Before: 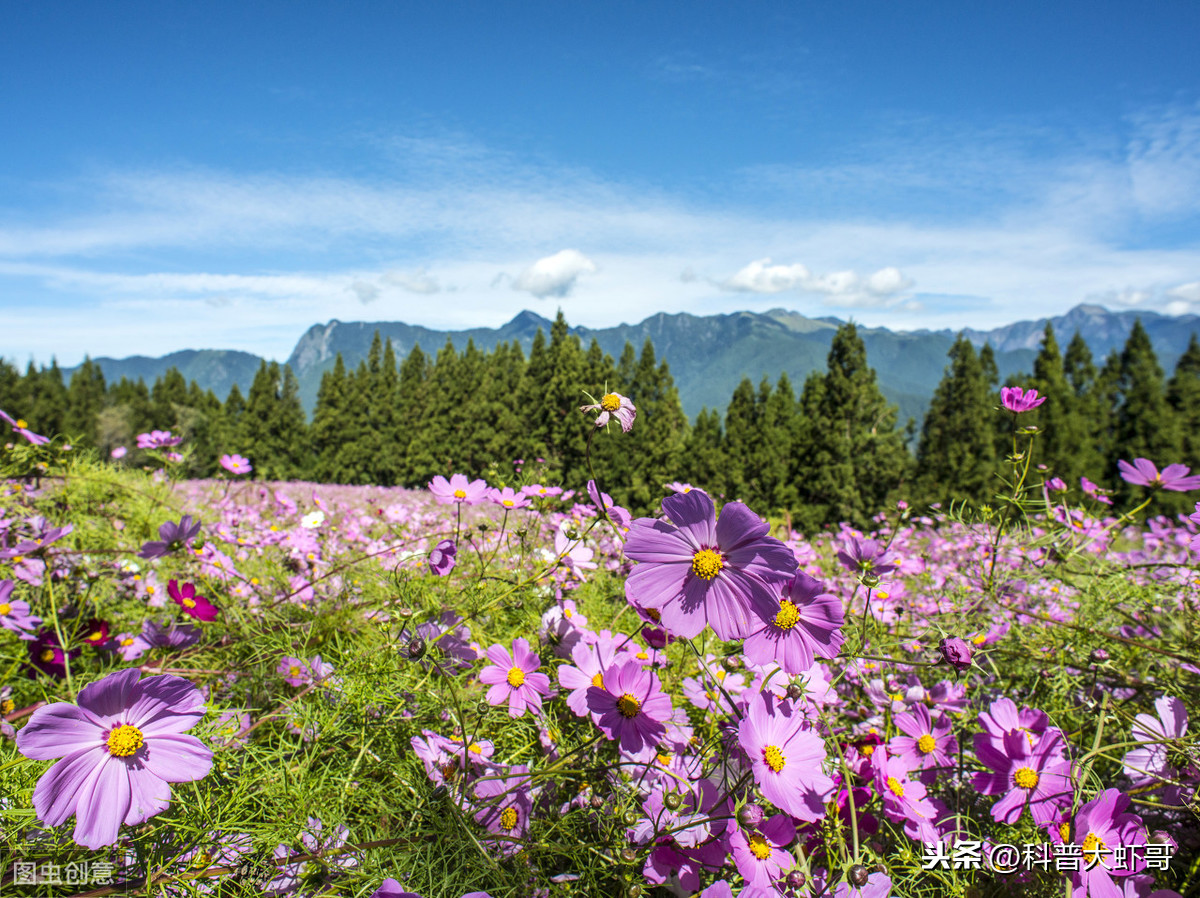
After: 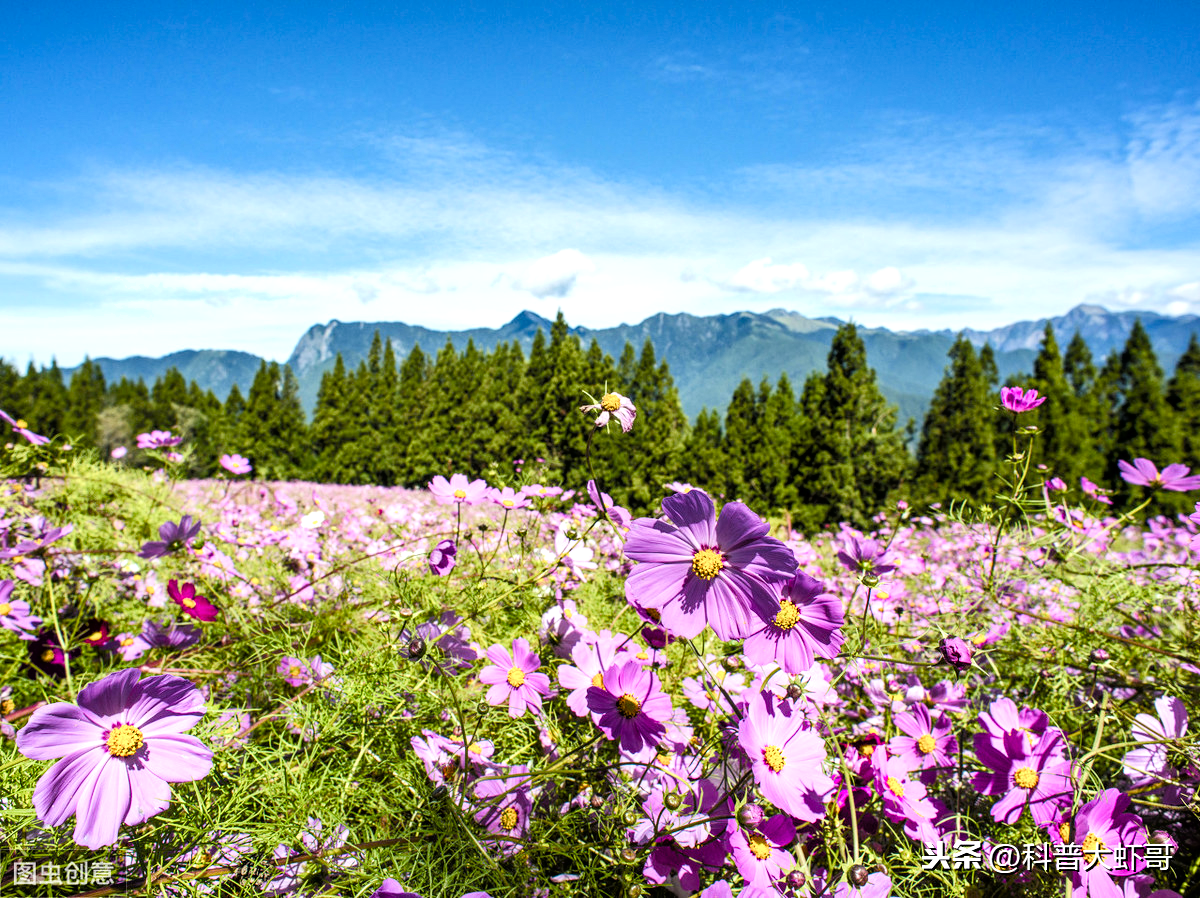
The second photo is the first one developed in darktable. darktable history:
color balance rgb: perceptual saturation grading › global saturation 20%, perceptual saturation grading › highlights -50%, perceptual saturation grading › shadows 30%, perceptual brilliance grading › global brilliance 10%, perceptual brilliance grading › shadows 15%
shadows and highlights: soften with gaussian
tone curve: curves: ch0 [(0, 0) (0.118, 0.034) (0.182, 0.124) (0.265, 0.214) (0.504, 0.508) (0.783, 0.825) (1, 1)], color space Lab, linked channels, preserve colors none
